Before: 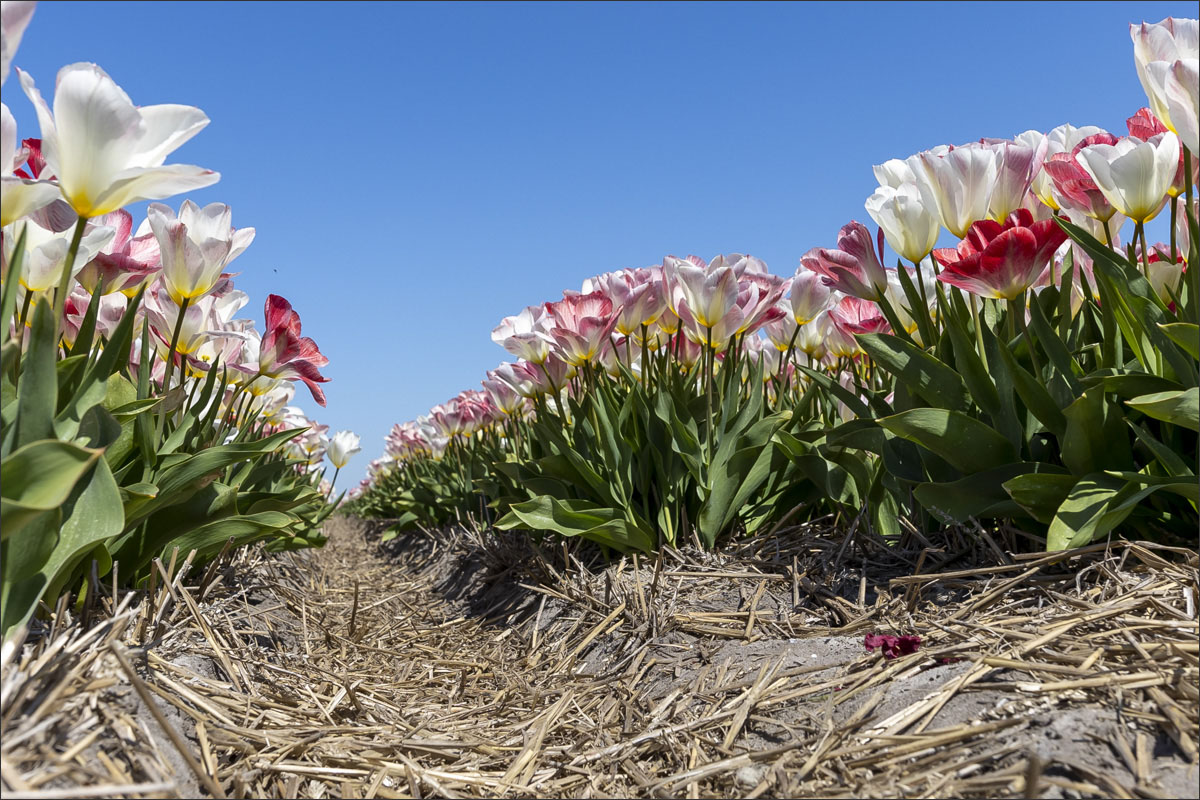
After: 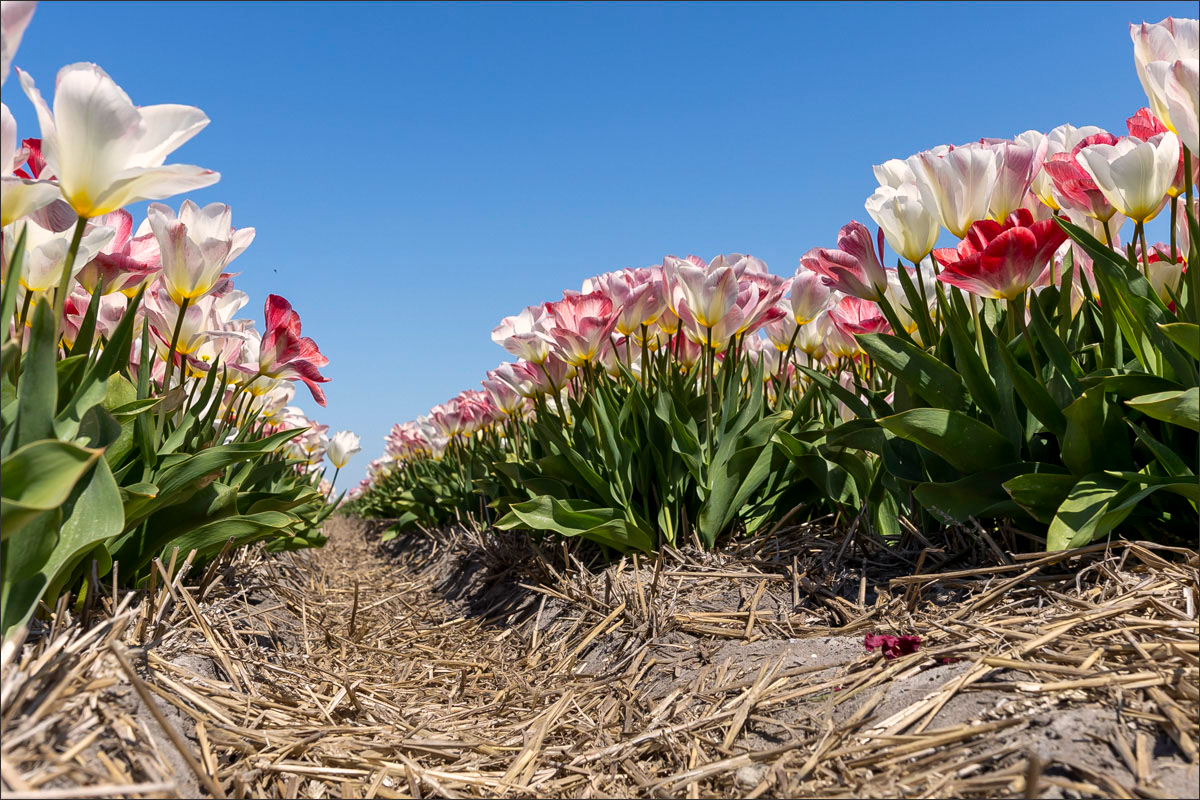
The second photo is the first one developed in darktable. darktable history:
color correction: highlights a* 3.92, highlights b* 5.13
